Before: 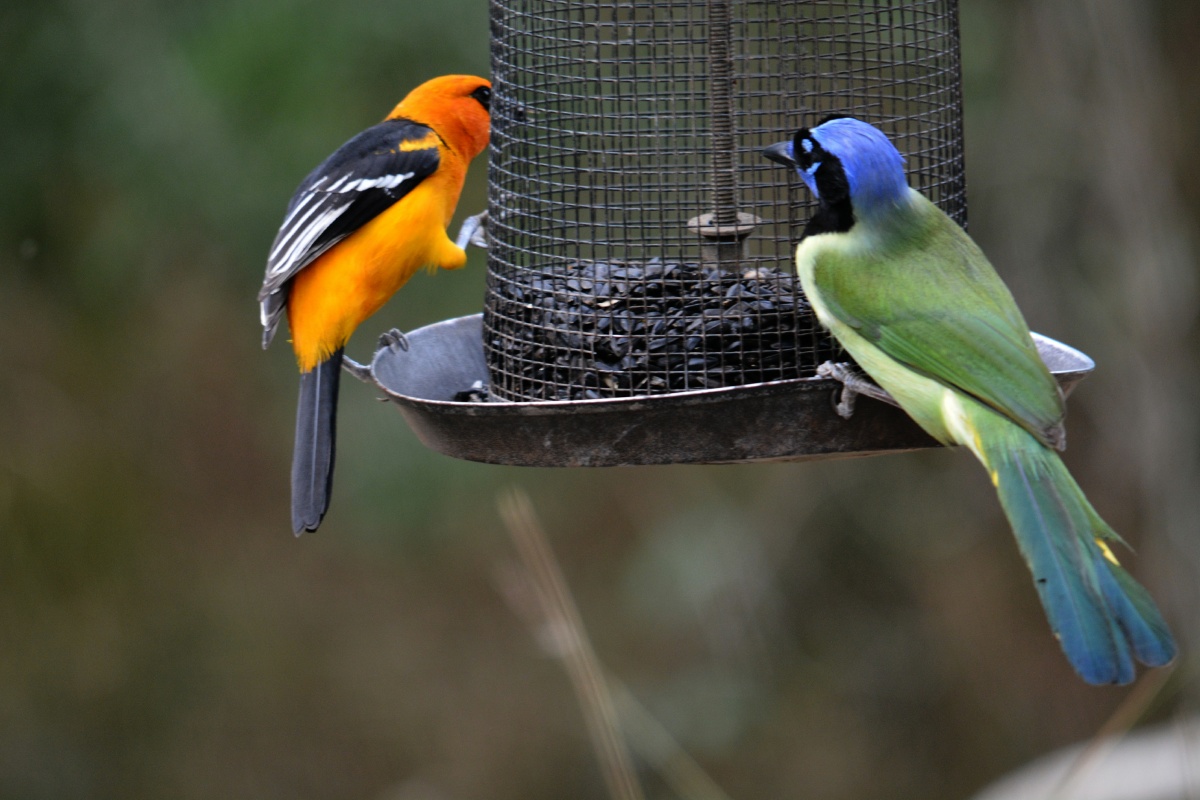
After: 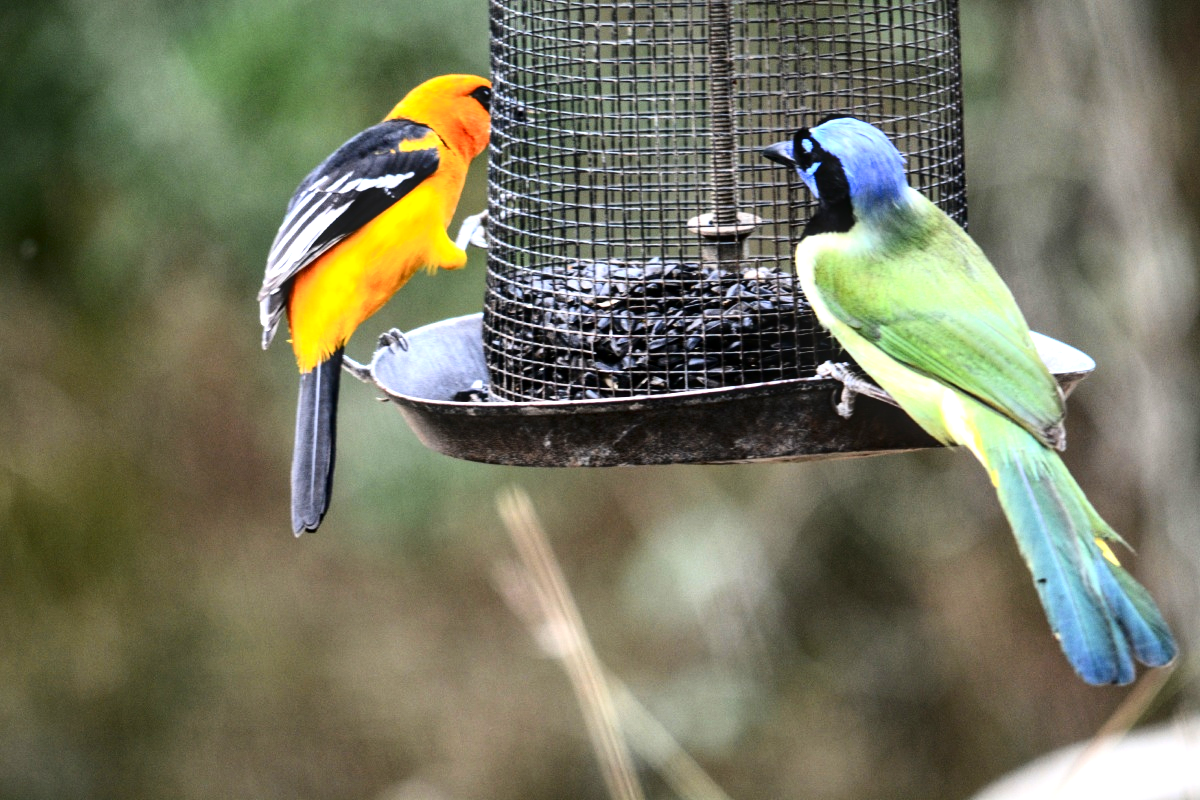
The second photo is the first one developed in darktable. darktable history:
exposure: exposure 1 EV, compensate highlight preservation false
contrast brightness saturation: contrast 0.276
local contrast: on, module defaults
tone equalizer: -8 EV -0.427 EV, -7 EV -0.41 EV, -6 EV -0.351 EV, -5 EV -0.227 EV, -3 EV 0.201 EV, -2 EV 0.346 EV, -1 EV 0.383 EV, +0 EV 0.42 EV
